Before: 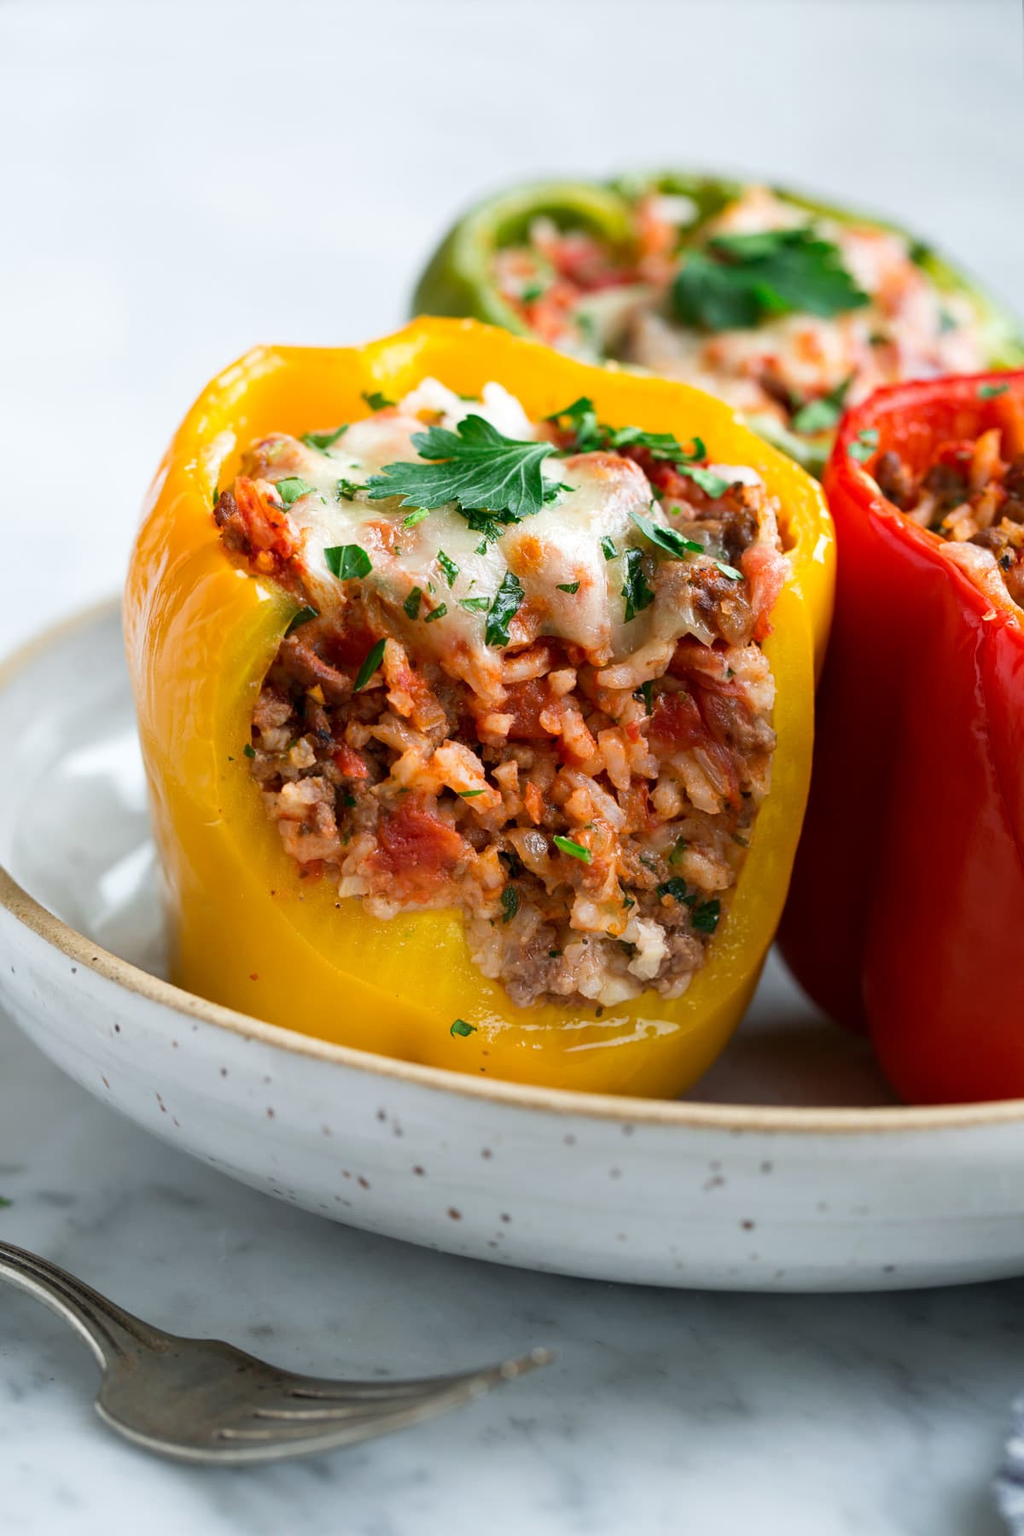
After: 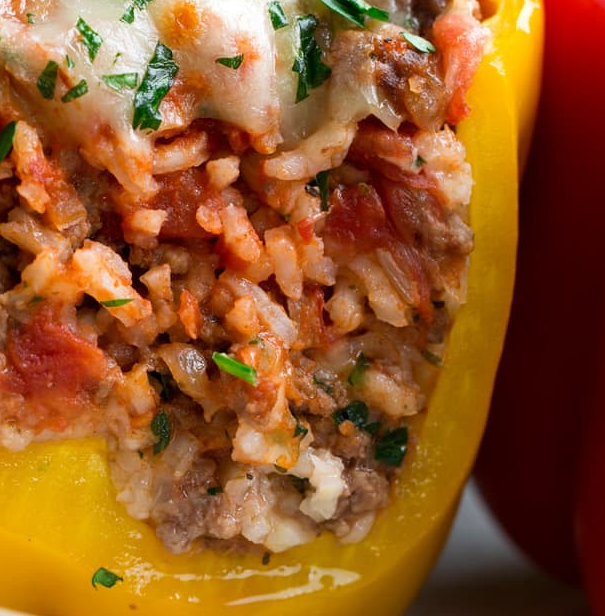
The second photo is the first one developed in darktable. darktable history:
crop: left 36.373%, top 34.887%, right 13.142%, bottom 30.869%
